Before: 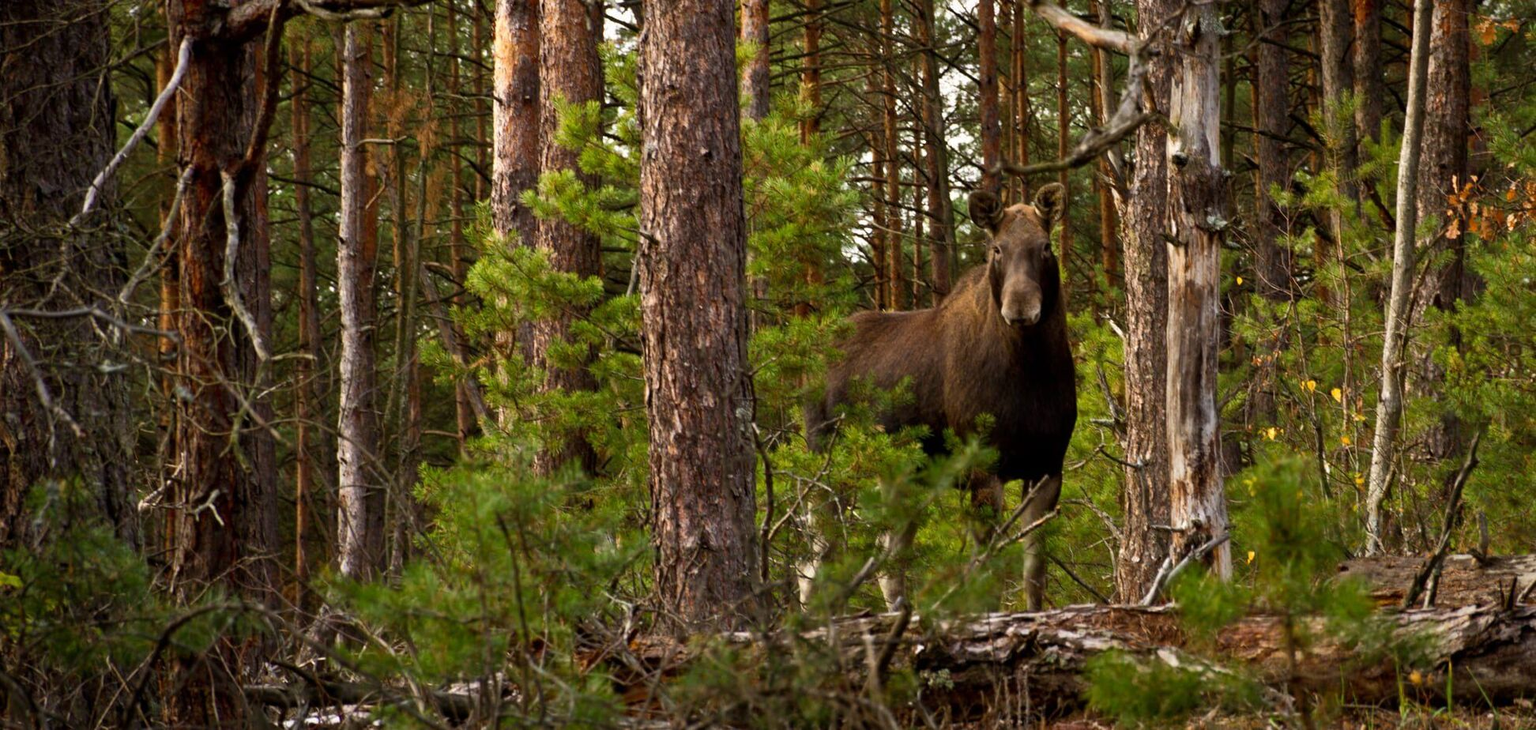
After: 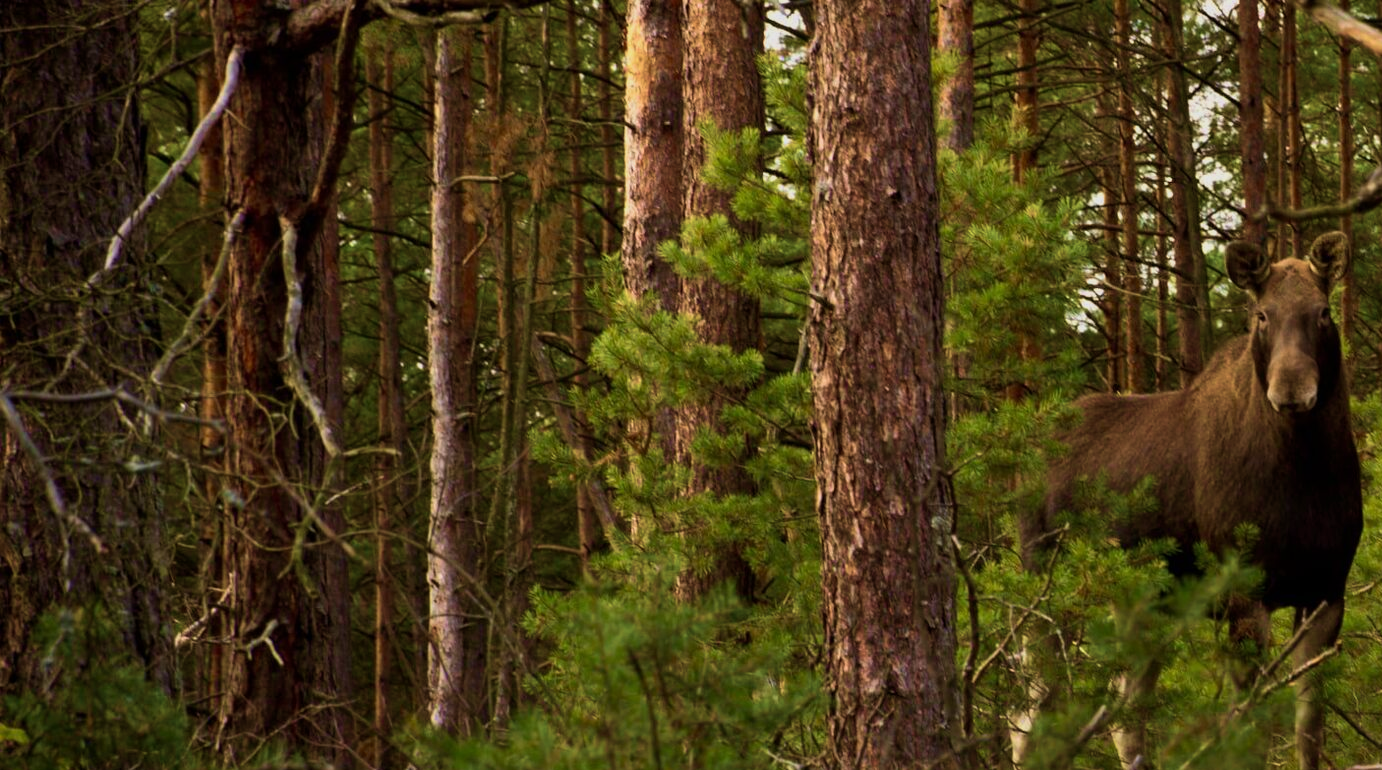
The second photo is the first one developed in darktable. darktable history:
exposure: exposure -0.36 EV, compensate highlight preservation false
crop: right 28.885%, bottom 16.626%
velvia: strength 74%
